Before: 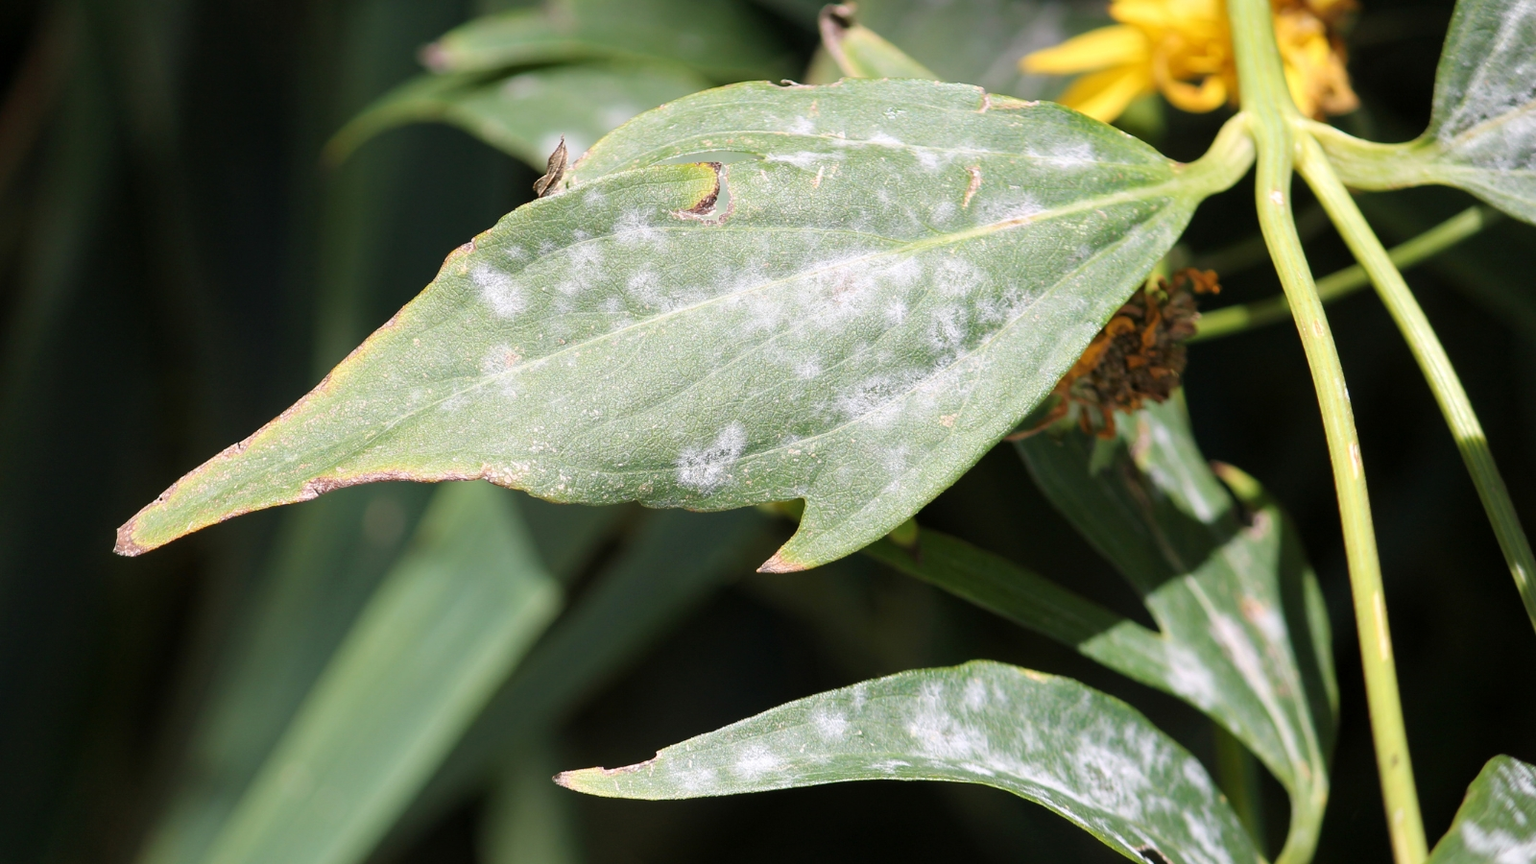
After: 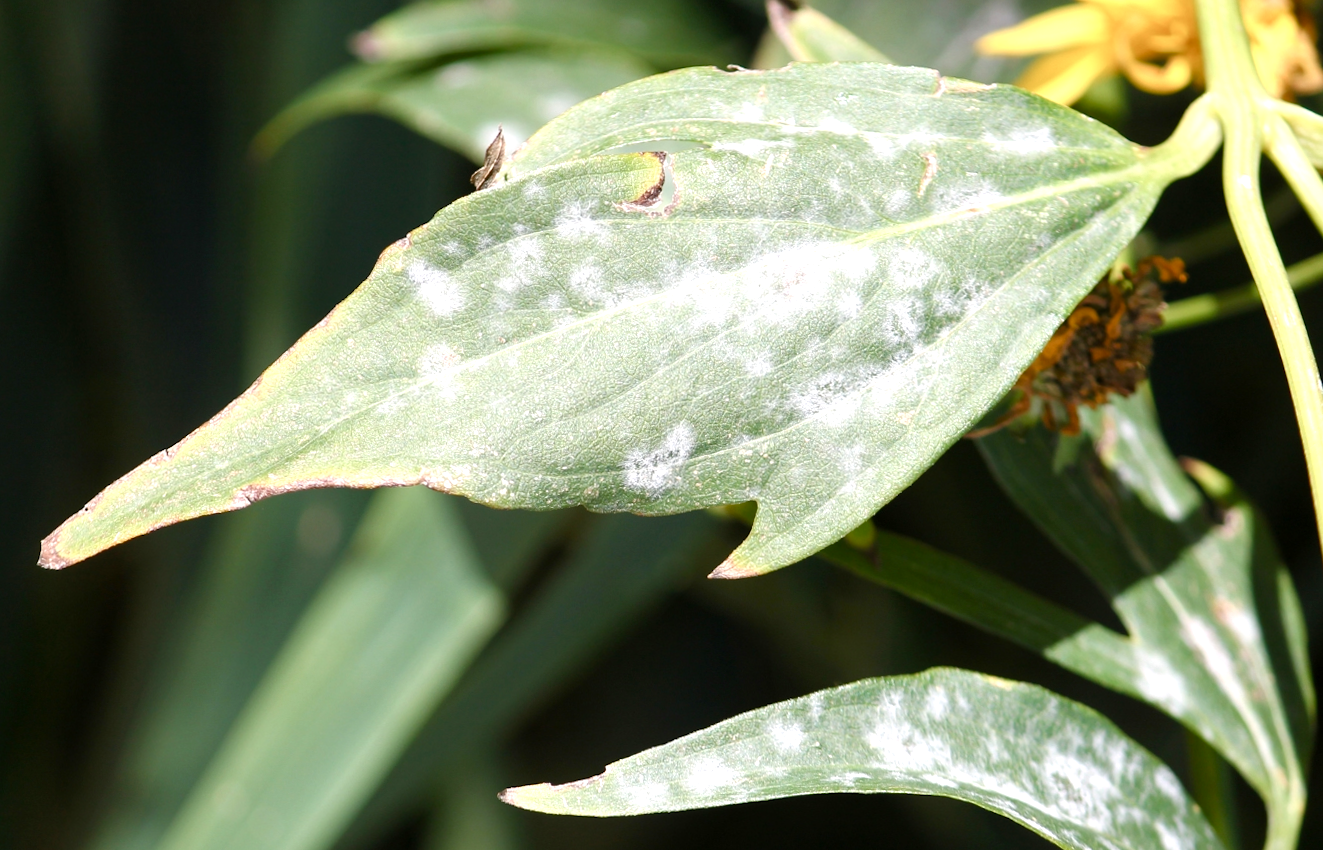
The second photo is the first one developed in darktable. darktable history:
color balance rgb: shadows lift › luminance -9.064%, perceptual saturation grading › global saturation -0.118%, perceptual saturation grading › highlights -31.228%, perceptual saturation grading › mid-tones 5.199%, perceptual saturation grading › shadows 17.915%, perceptual brilliance grading › global brilliance 12.726%, global vibrance 20%
crop and rotate: angle 0.668°, left 4.244%, top 1.037%, right 11.341%, bottom 2.496%
